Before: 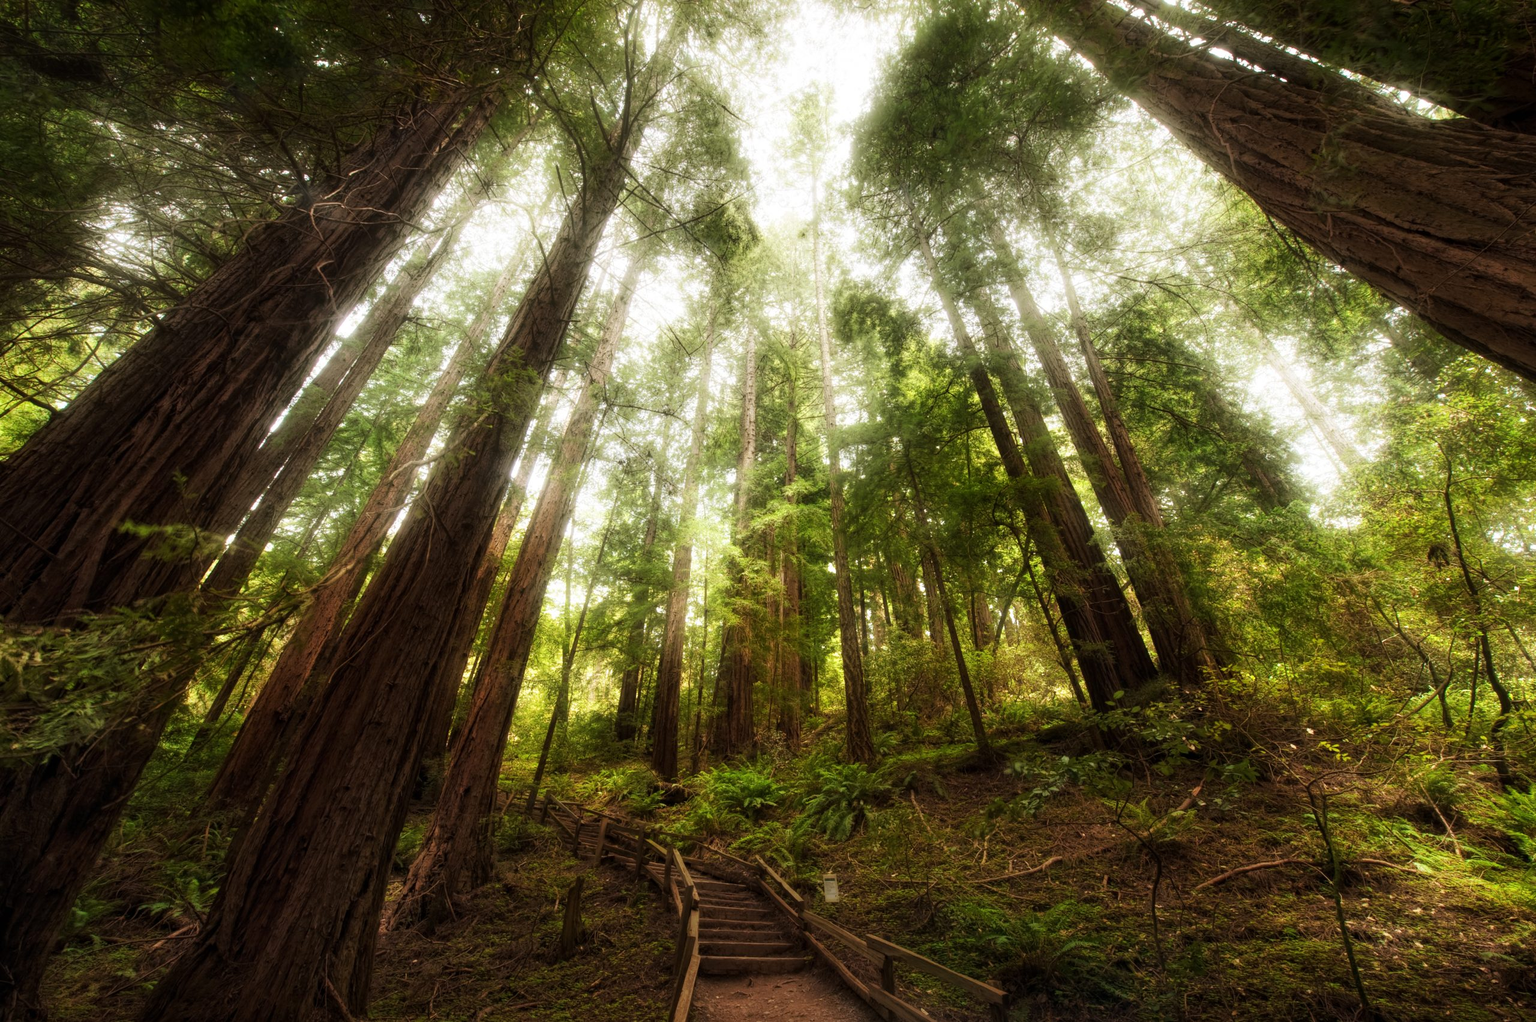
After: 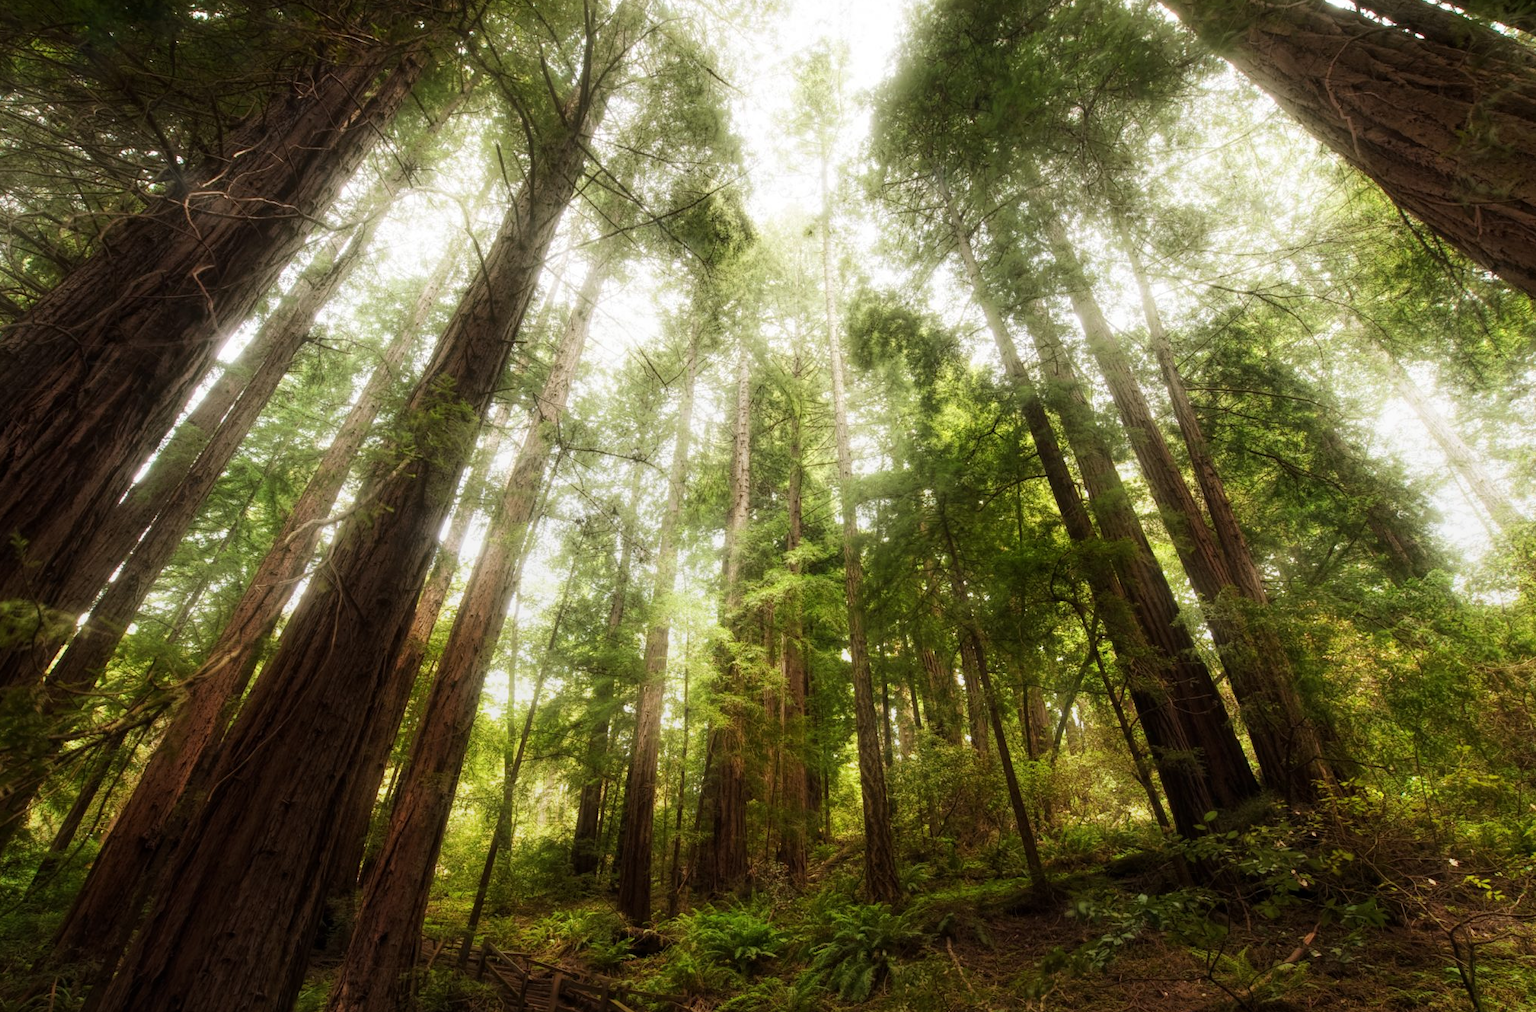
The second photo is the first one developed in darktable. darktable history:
graduated density: rotation -180°, offset 24.95
crop and rotate: left 10.77%, top 5.1%, right 10.41%, bottom 16.76%
